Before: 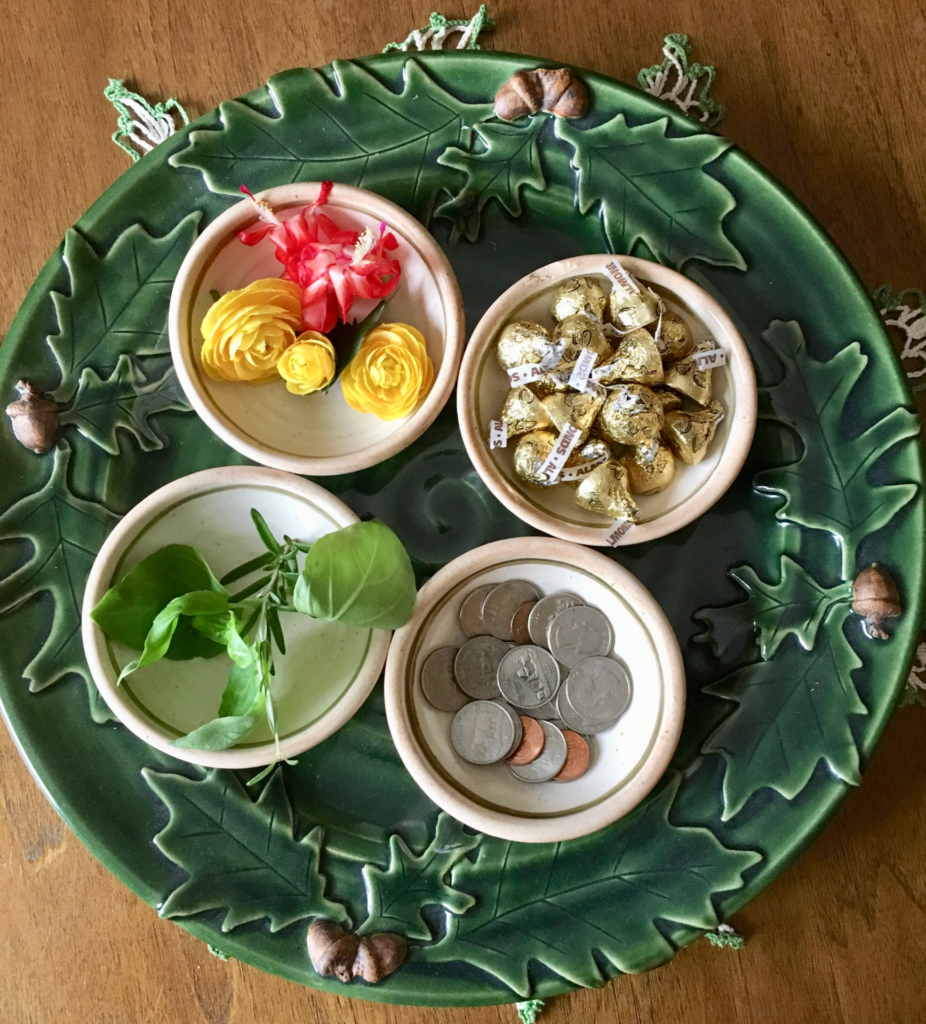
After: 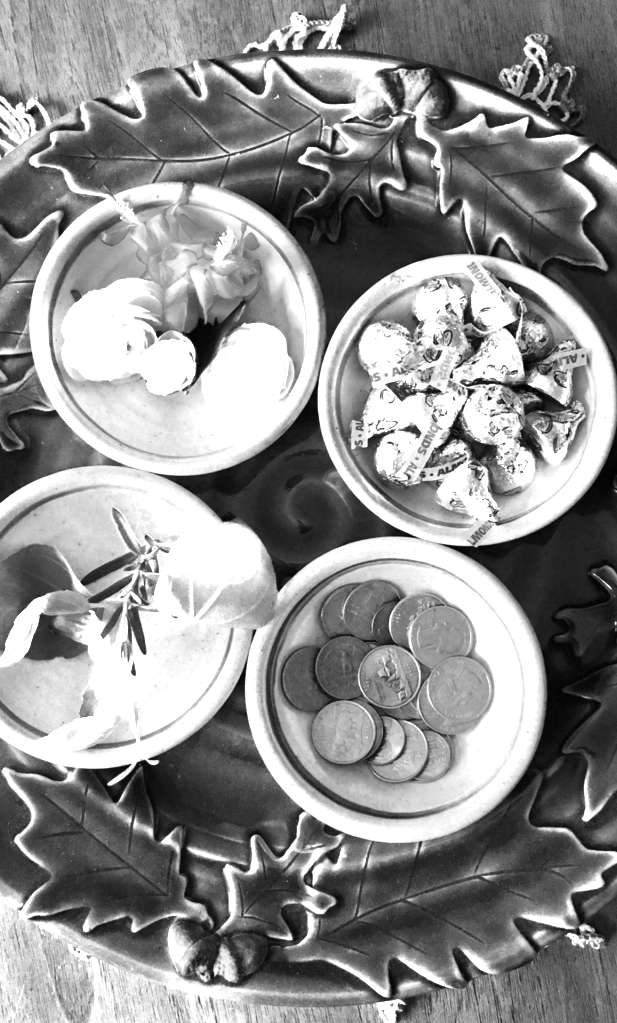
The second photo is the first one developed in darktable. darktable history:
crop and rotate: left 15.055%, right 18.278%
tone equalizer: -8 EV -0.417 EV, -7 EV -0.389 EV, -6 EV -0.333 EV, -5 EV -0.222 EV, -3 EV 0.222 EV, -2 EV 0.333 EV, -1 EV 0.389 EV, +0 EV 0.417 EV, edges refinement/feathering 500, mask exposure compensation -1.57 EV, preserve details no
color zones: curves: ch0 [(0, 0.554) (0.146, 0.662) (0.293, 0.86) (0.503, 0.774) (0.637, 0.106) (0.74, 0.072) (0.866, 0.488) (0.998, 0.569)]; ch1 [(0, 0) (0.143, 0) (0.286, 0) (0.429, 0) (0.571, 0) (0.714, 0) (0.857, 0)]
